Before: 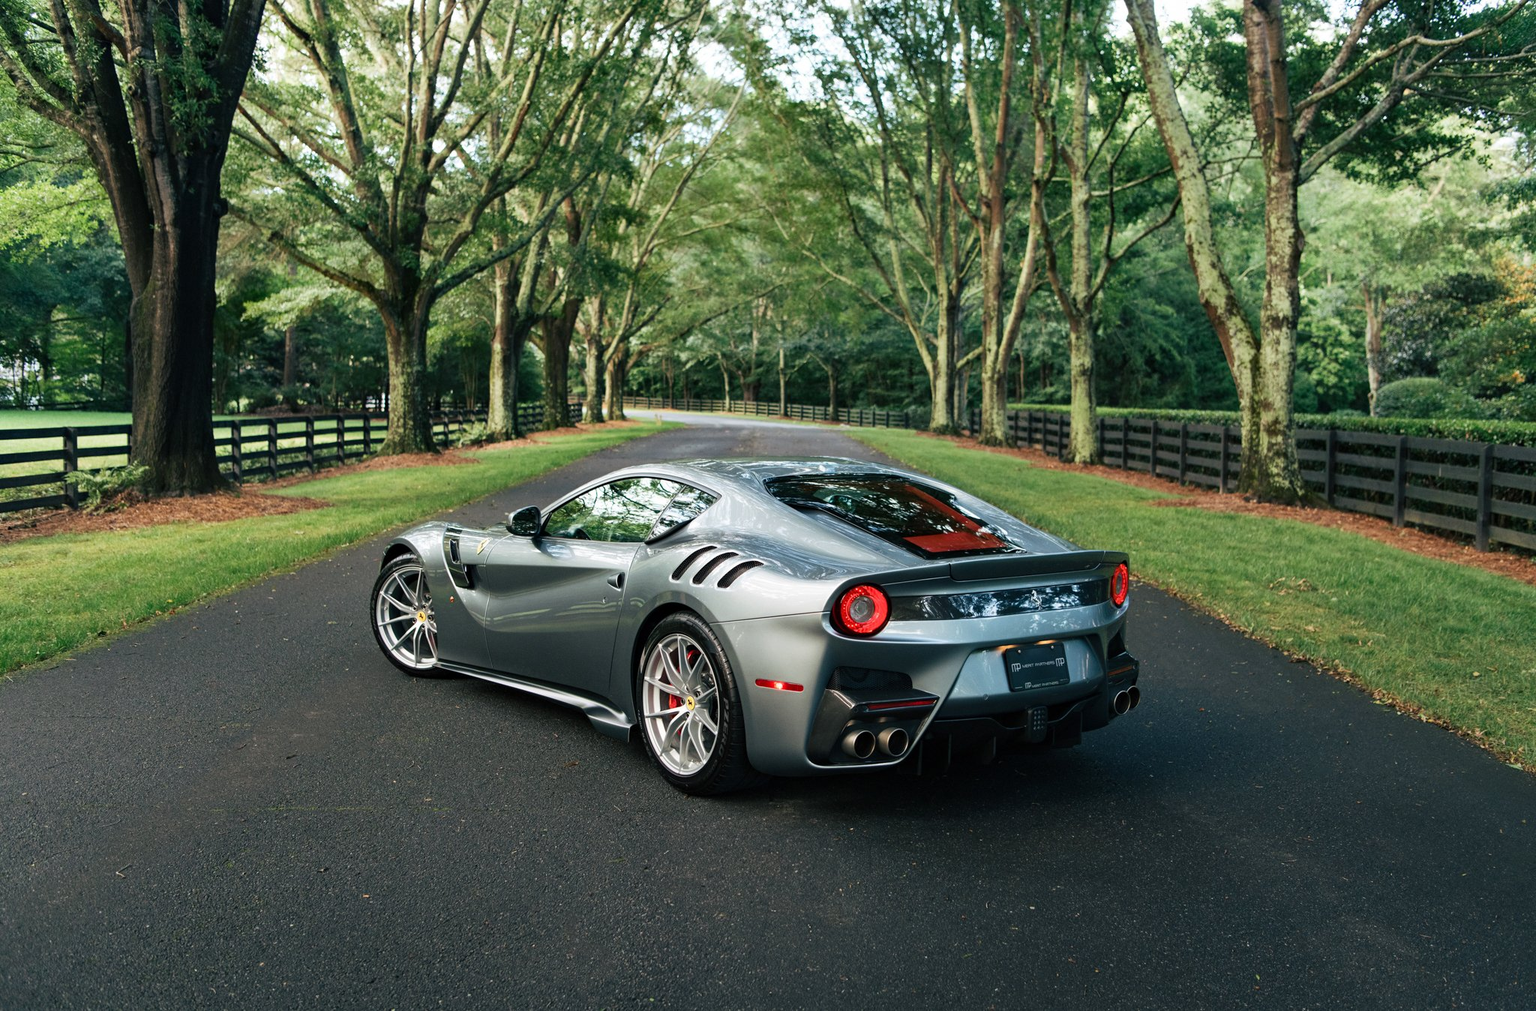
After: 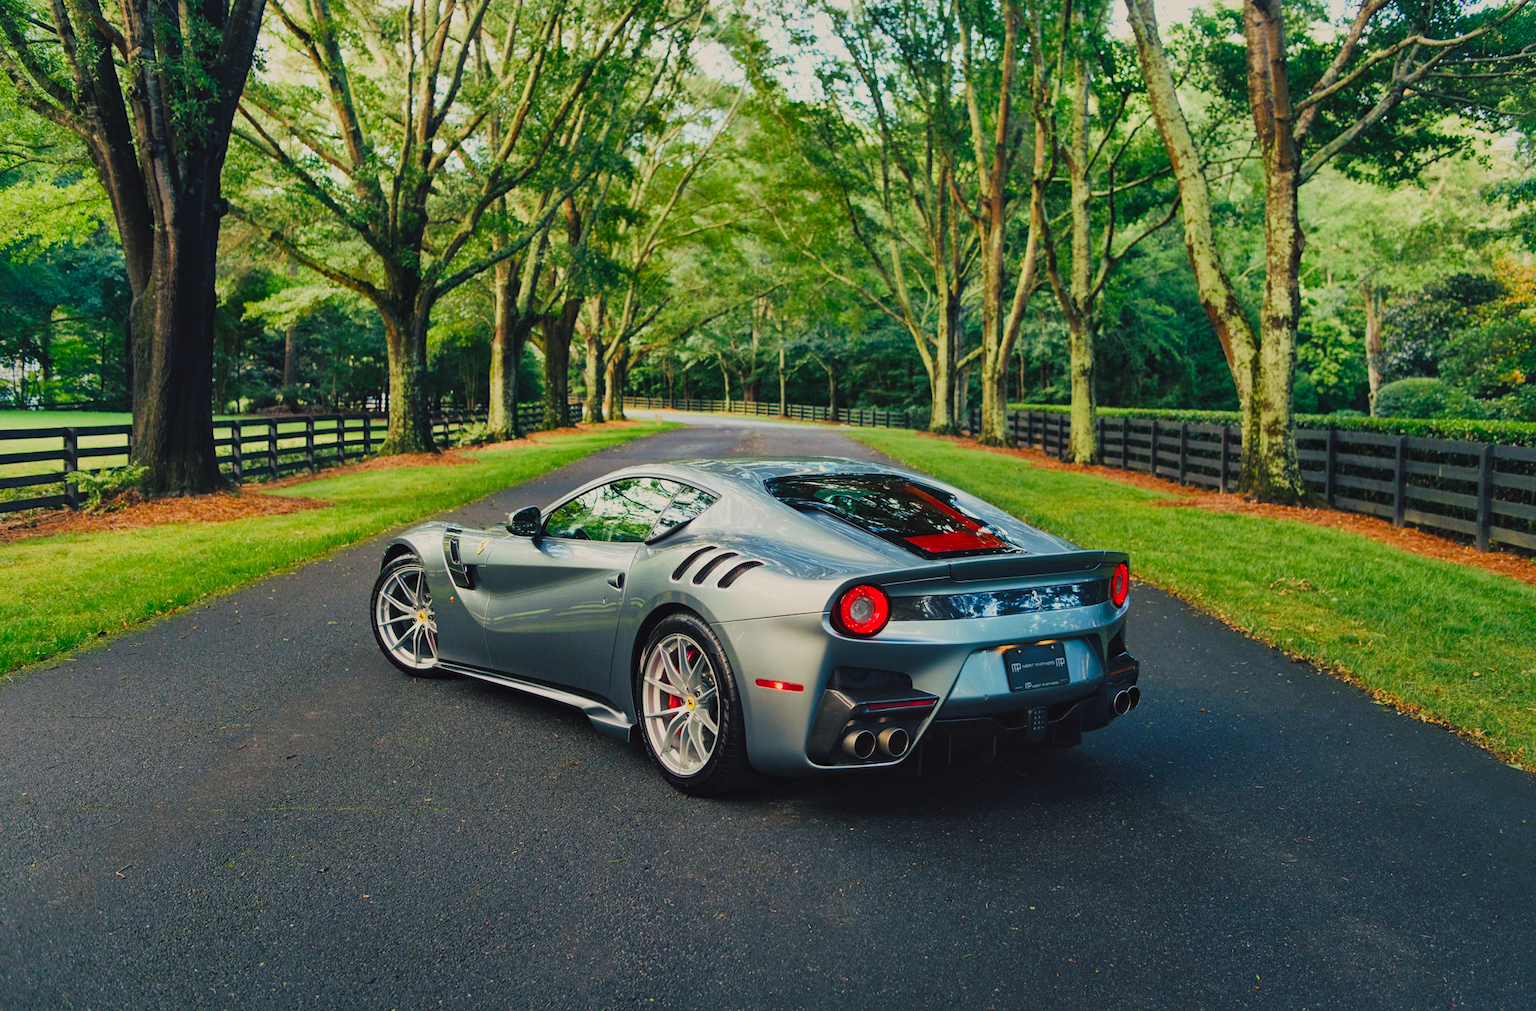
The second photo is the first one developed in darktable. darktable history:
color contrast: green-magenta contrast 1.1, blue-yellow contrast 1.1, unbound 0
tone equalizer: on, module defaults
local contrast: mode bilateral grid, contrast 20, coarseness 50, detail 120%, midtone range 0.2
filmic rgb: black relative exposure -7.15 EV, white relative exposure 5.36 EV, hardness 3.02, color science v6 (2022)
color balance rgb: shadows lift › chroma 3%, shadows lift › hue 280.8°, power › hue 330°, highlights gain › chroma 3%, highlights gain › hue 75.6°, global offset › luminance 1.5%, perceptual saturation grading › global saturation 20%, perceptual saturation grading › highlights -25%, perceptual saturation grading › shadows 50%, global vibrance 30%
shadows and highlights: shadows 25, white point adjustment -3, highlights -30
tone curve: curves: ch0 [(0, 0) (0.003, 0.003) (0.011, 0.012) (0.025, 0.026) (0.044, 0.047) (0.069, 0.073) (0.1, 0.105) (0.136, 0.143) (0.177, 0.187) (0.224, 0.237) (0.277, 0.293) (0.335, 0.354) (0.399, 0.422) (0.468, 0.495) (0.543, 0.574) (0.623, 0.659) (0.709, 0.749) (0.801, 0.846) (0.898, 0.932) (1, 1)], preserve colors none
